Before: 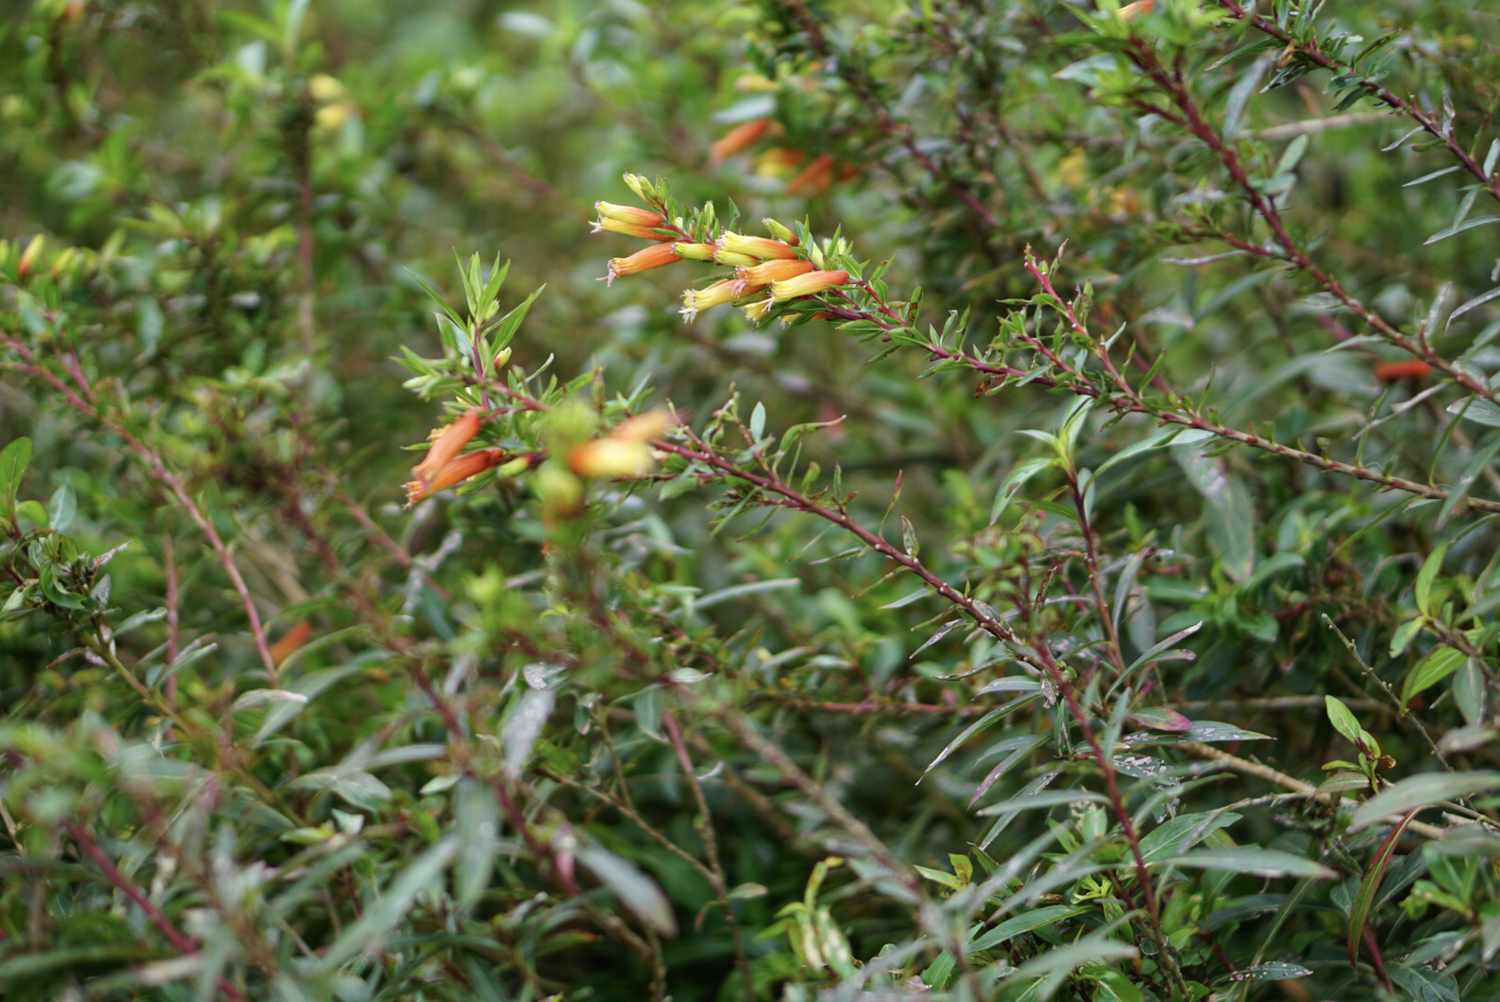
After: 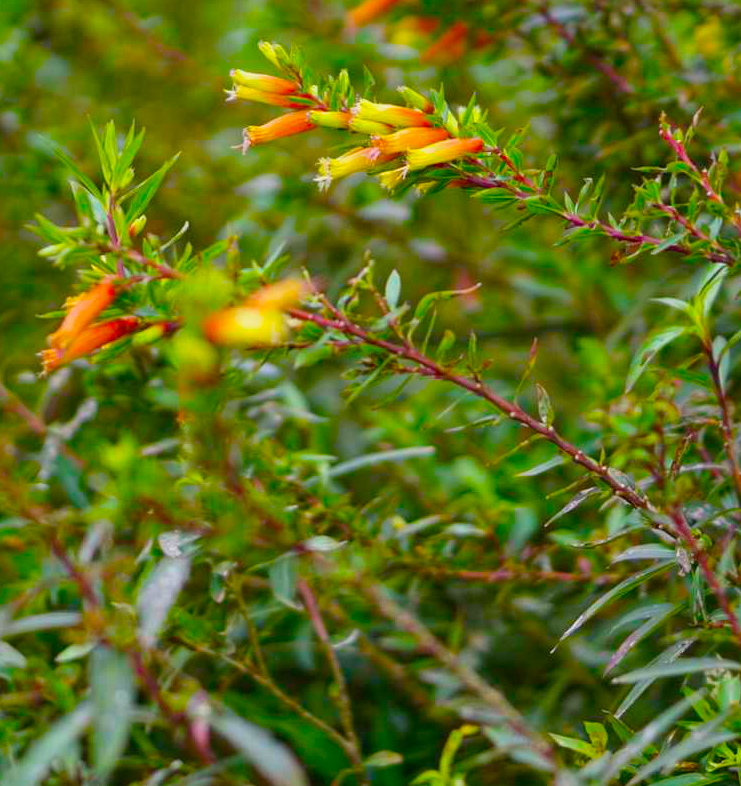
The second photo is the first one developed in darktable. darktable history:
crop and rotate: angle 0.02°, left 24.353%, top 13.219%, right 26.156%, bottom 8.224%
color balance: input saturation 134.34%, contrast -10.04%, contrast fulcrum 19.67%, output saturation 133.51%
